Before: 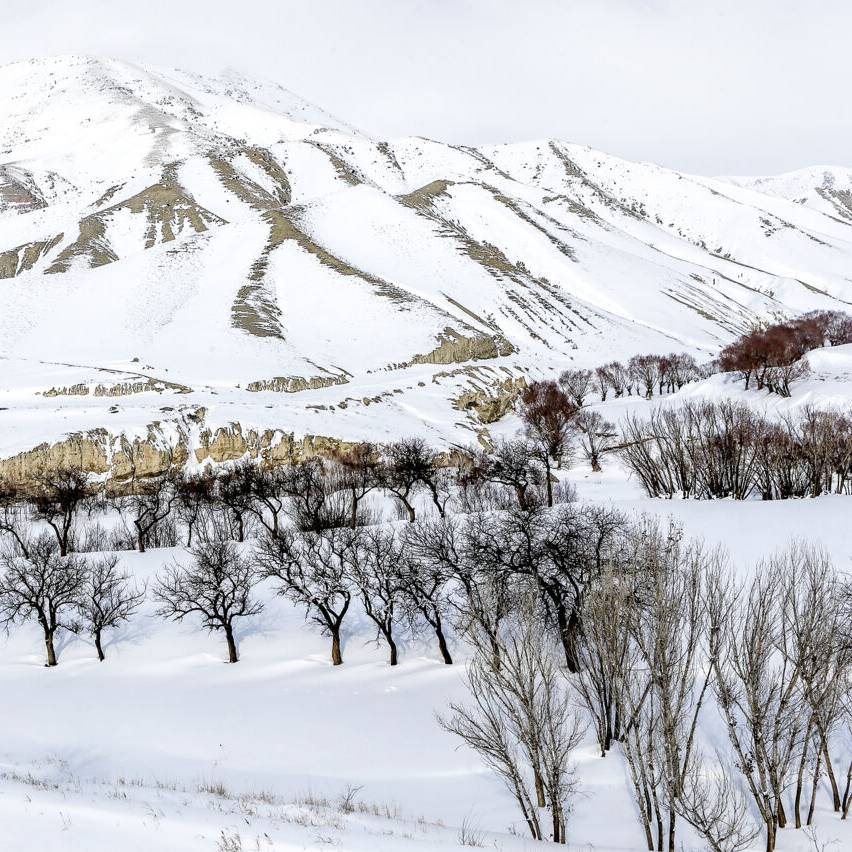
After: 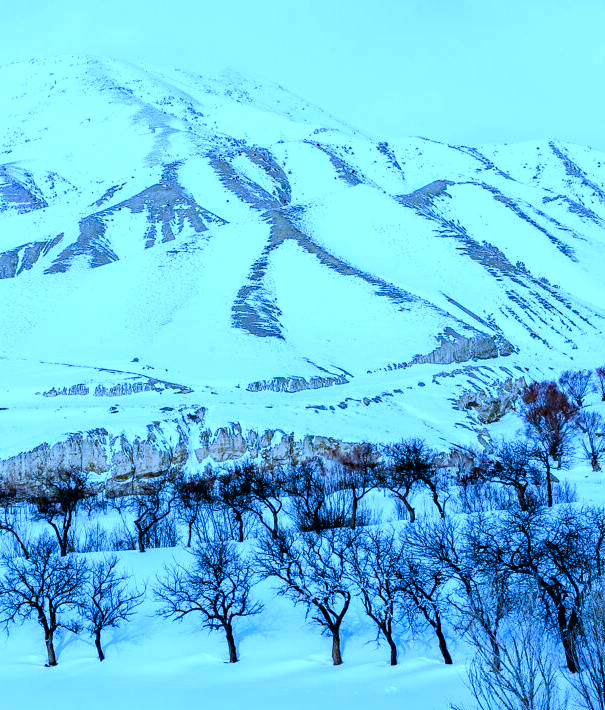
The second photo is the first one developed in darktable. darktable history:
crop: right 28.885%, bottom 16.626%
color calibration: illuminant as shot in camera, x 0.462, y 0.419, temperature 2651.64 K
color balance rgb: perceptual saturation grading › global saturation 20%, perceptual saturation grading › highlights -25%, perceptual saturation grading › shadows 50%
